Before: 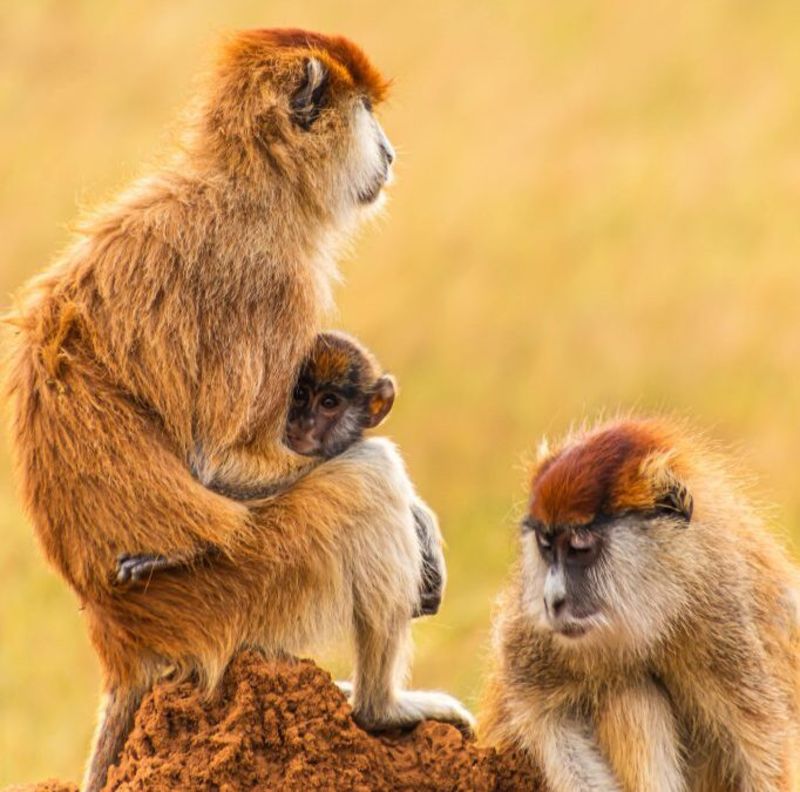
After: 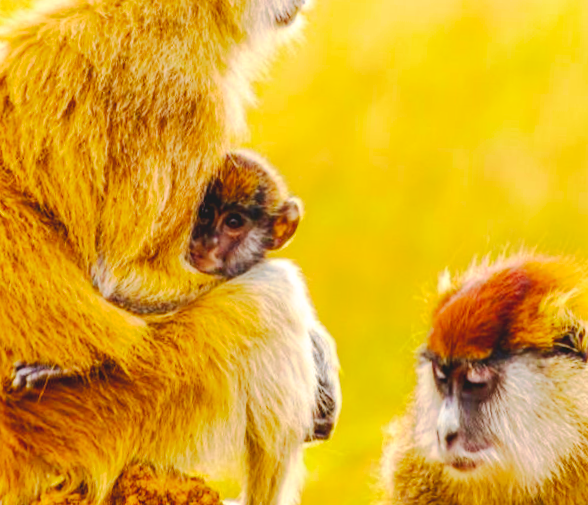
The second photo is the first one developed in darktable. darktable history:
color balance rgb: perceptual saturation grading › global saturation 30%, global vibrance 30%
crop and rotate: angle -3.37°, left 9.79%, top 20.73%, right 12.42%, bottom 11.82%
tone curve: curves: ch0 [(0, 0) (0.003, 0.096) (0.011, 0.096) (0.025, 0.098) (0.044, 0.099) (0.069, 0.106) (0.1, 0.128) (0.136, 0.153) (0.177, 0.186) (0.224, 0.218) (0.277, 0.265) (0.335, 0.316) (0.399, 0.374) (0.468, 0.445) (0.543, 0.526) (0.623, 0.605) (0.709, 0.681) (0.801, 0.758) (0.898, 0.819) (1, 1)], preserve colors none
base curve: curves: ch0 [(0, 0) (0.008, 0.007) (0.022, 0.029) (0.048, 0.089) (0.092, 0.197) (0.191, 0.399) (0.275, 0.534) (0.357, 0.65) (0.477, 0.78) (0.542, 0.833) (0.799, 0.973) (1, 1)], preserve colors none
